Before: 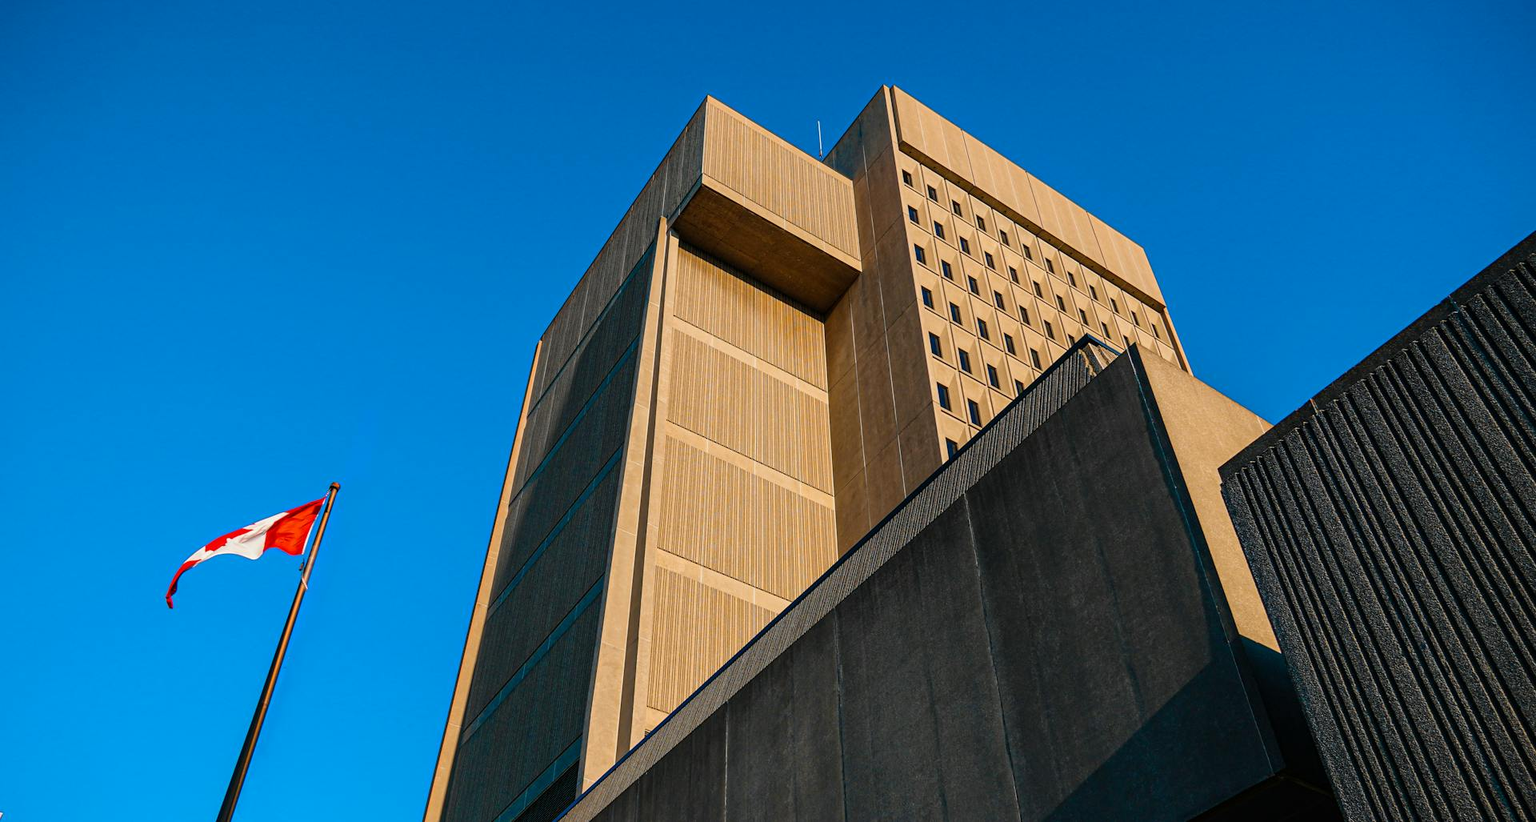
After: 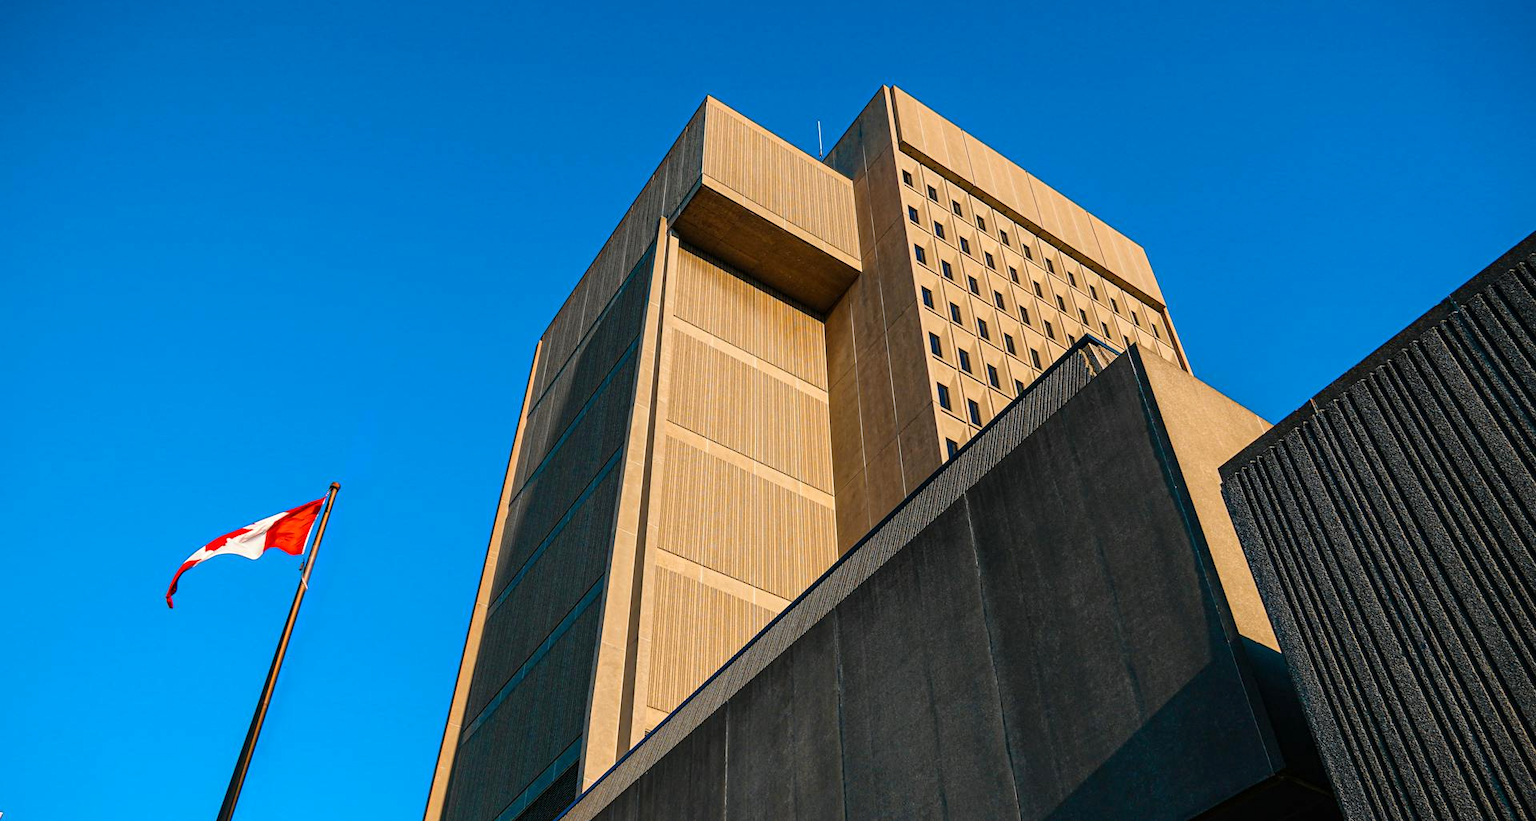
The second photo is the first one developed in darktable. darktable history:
exposure: exposure 0.187 EV, compensate highlight preservation false
